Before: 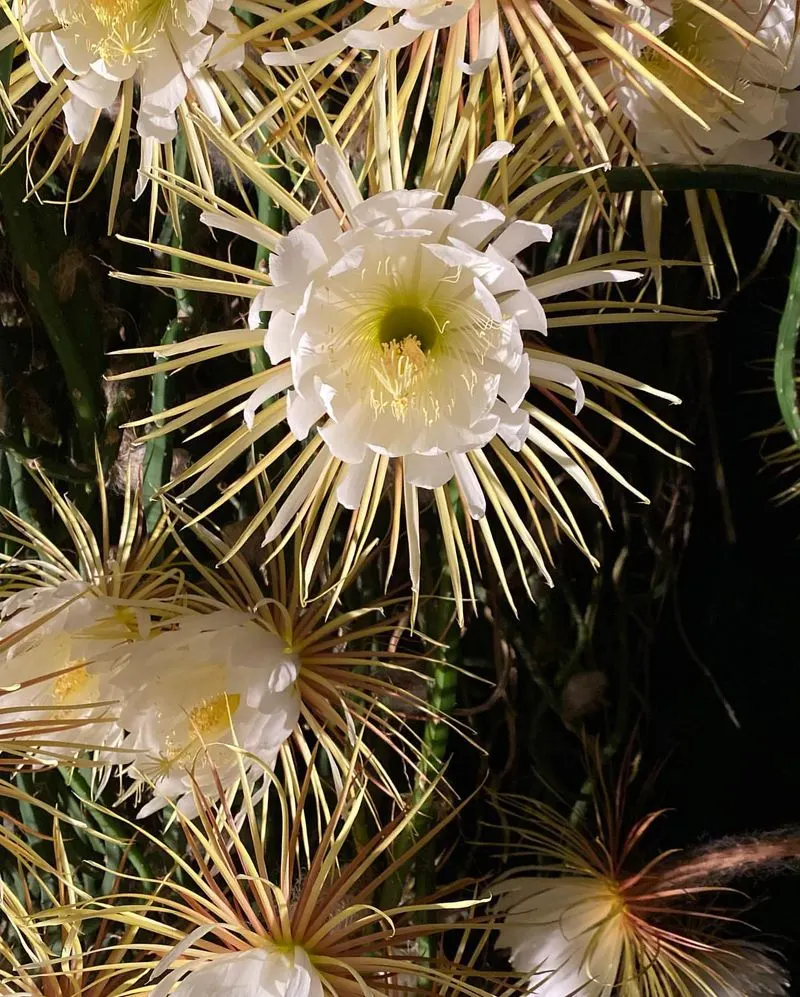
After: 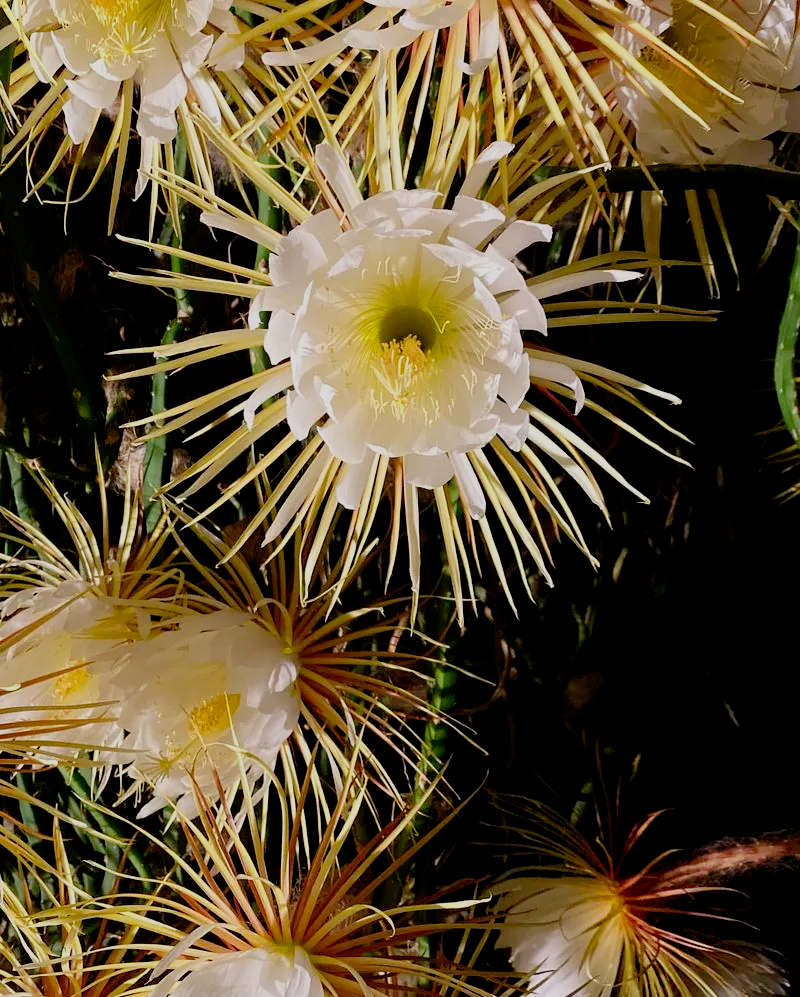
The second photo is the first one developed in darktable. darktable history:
color balance rgb: perceptual saturation grading › global saturation -0.431%, global vibrance 20%
filmic rgb: black relative exposure -7.61 EV, white relative exposure 4.64 EV, target black luminance 0%, hardness 3.48, latitude 50.49%, contrast 1.033, highlights saturation mix 9.08%, shadows ↔ highlights balance -0.207%, preserve chrominance no, color science v5 (2021), contrast in shadows safe, contrast in highlights safe
